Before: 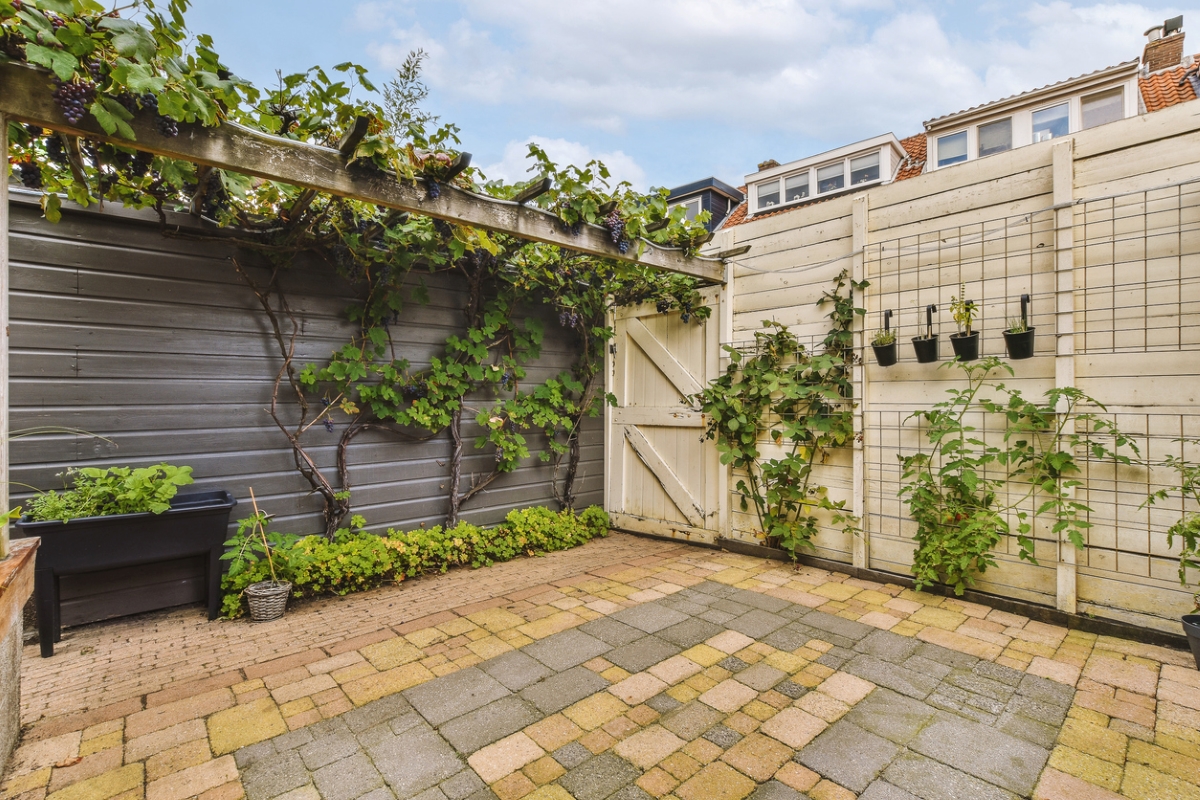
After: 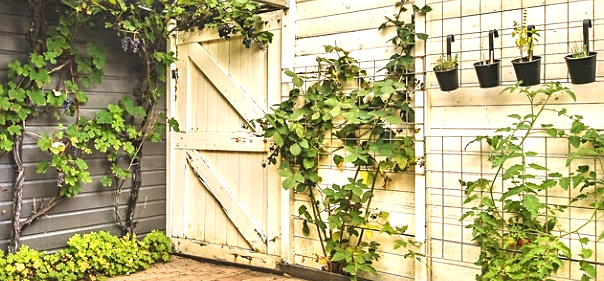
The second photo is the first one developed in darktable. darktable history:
crop: left 36.549%, top 34.46%, right 13.088%, bottom 30.401%
sharpen: on, module defaults
exposure: exposure 1 EV, compensate highlight preservation false
